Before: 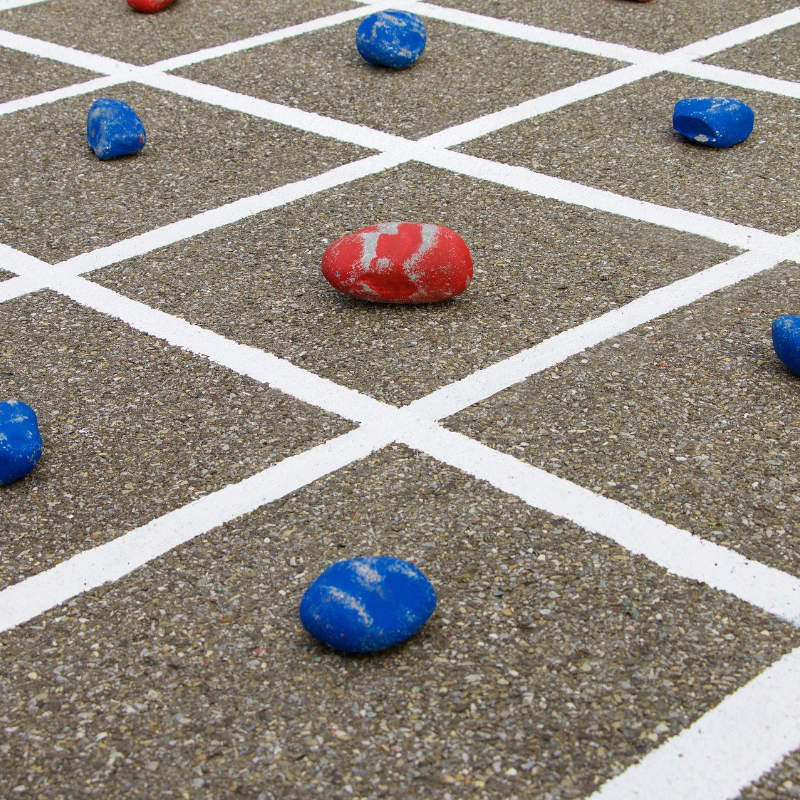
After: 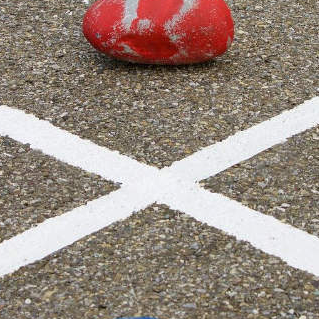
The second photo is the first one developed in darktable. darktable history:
crop: left 30%, top 30%, right 30%, bottom 30%
shadows and highlights: white point adjustment 0.05, highlights color adjustment 55.9%, soften with gaussian
